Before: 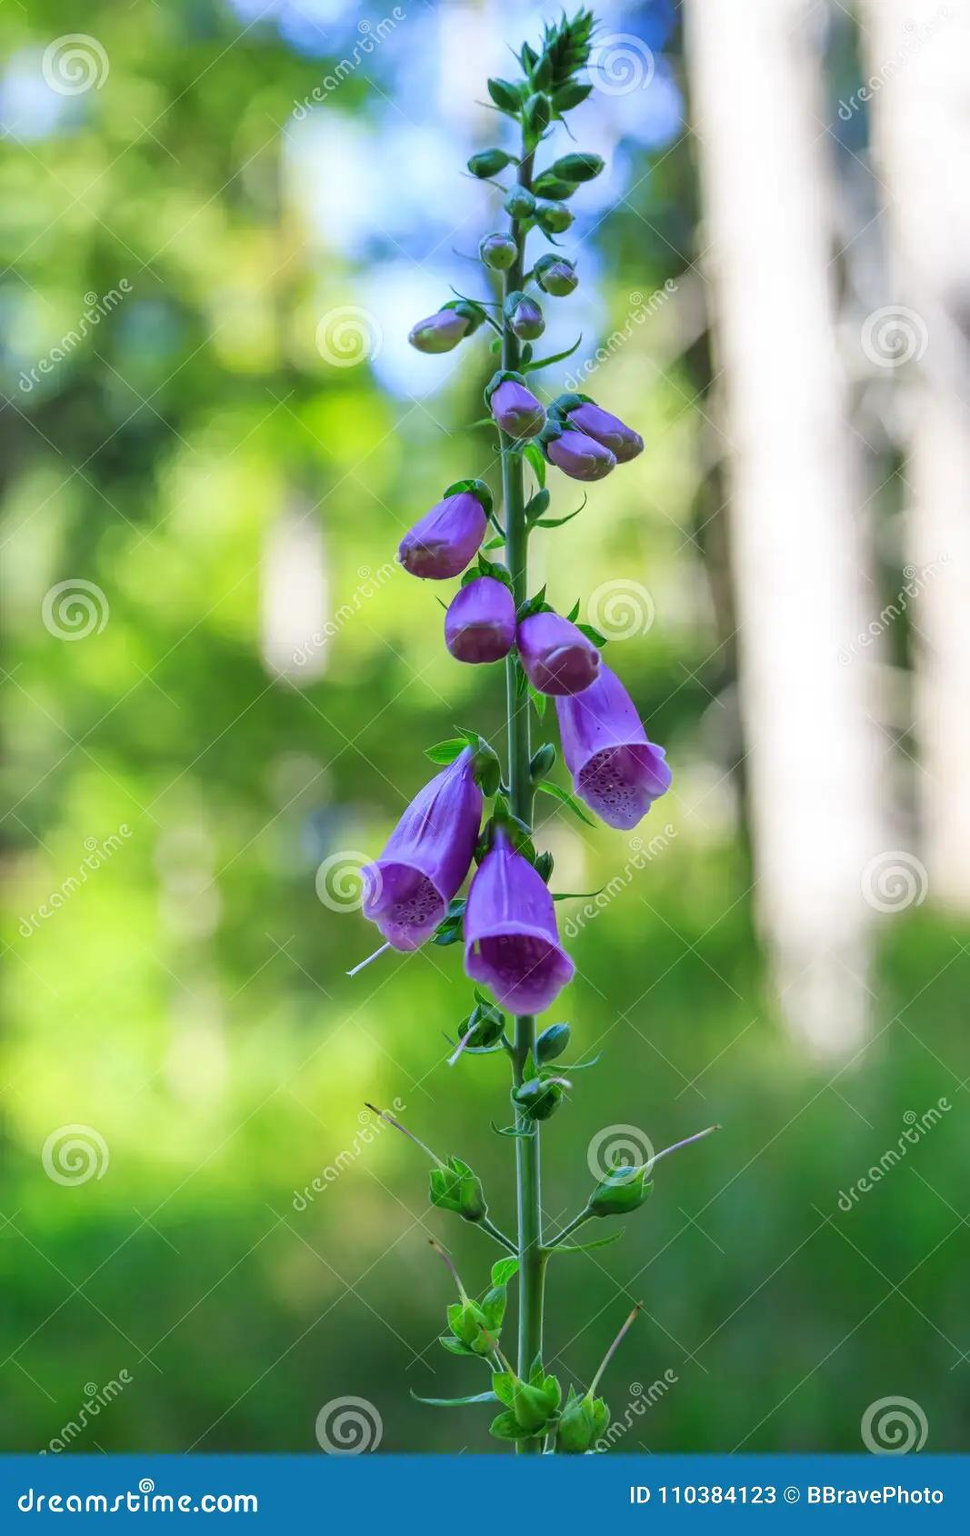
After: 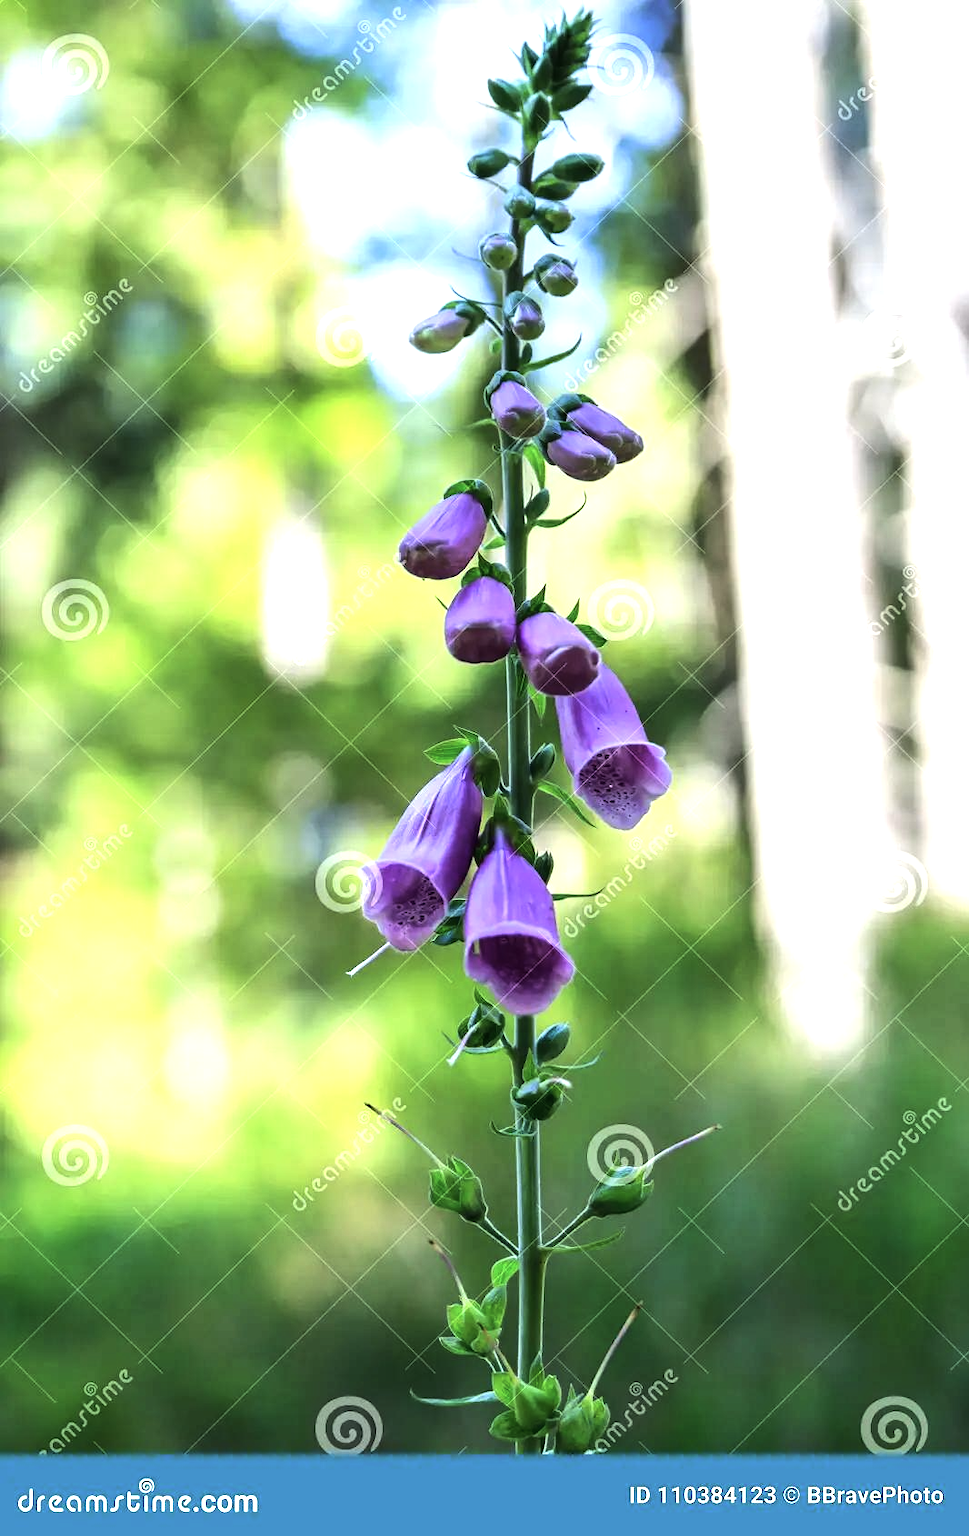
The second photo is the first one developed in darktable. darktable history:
contrast brightness saturation: saturation -0.17
tone equalizer: -8 EV -1.08 EV, -7 EV -1.01 EV, -6 EV -0.867 EV, -5 EV -0.578 EV, -3 EV 0.578 EV, -2 EV 0.867 EV, -1 EV 1.01 EV, +0 EV 1.08 EV, edges refinement/feathering 500, mask exposure compensation -1.57 EV, preserve details no
